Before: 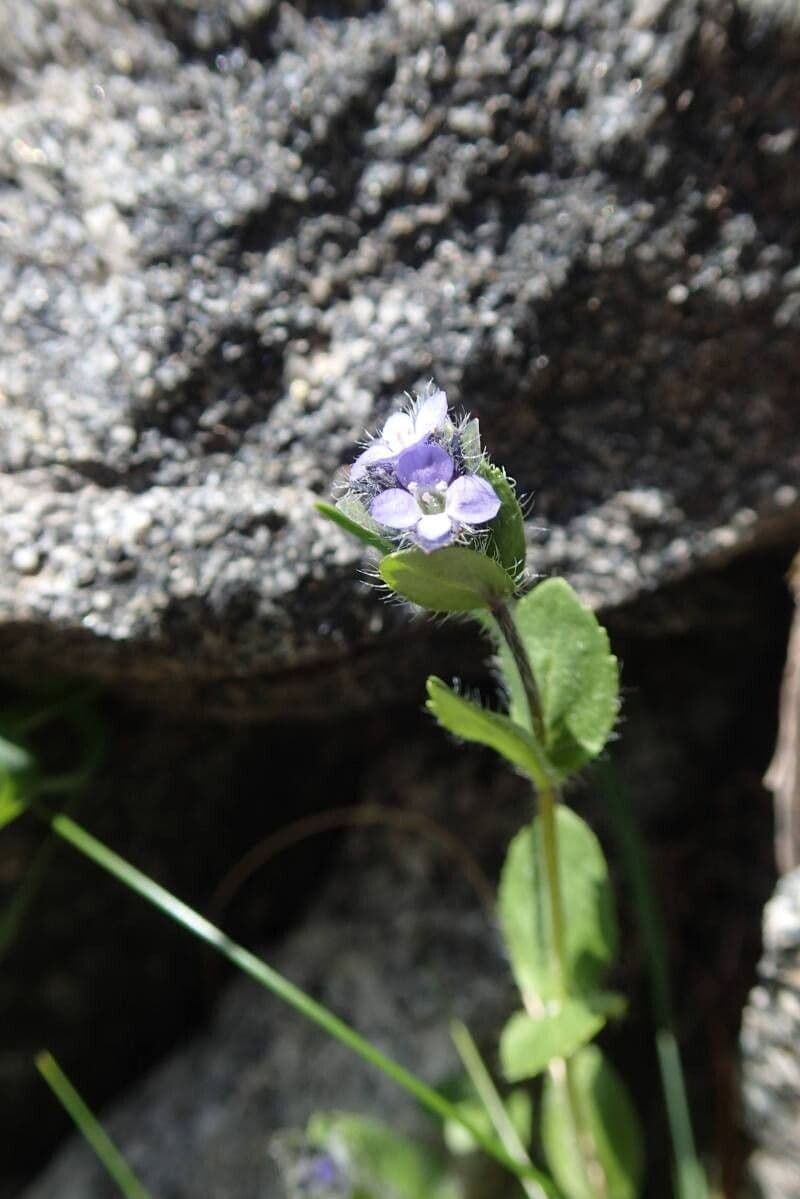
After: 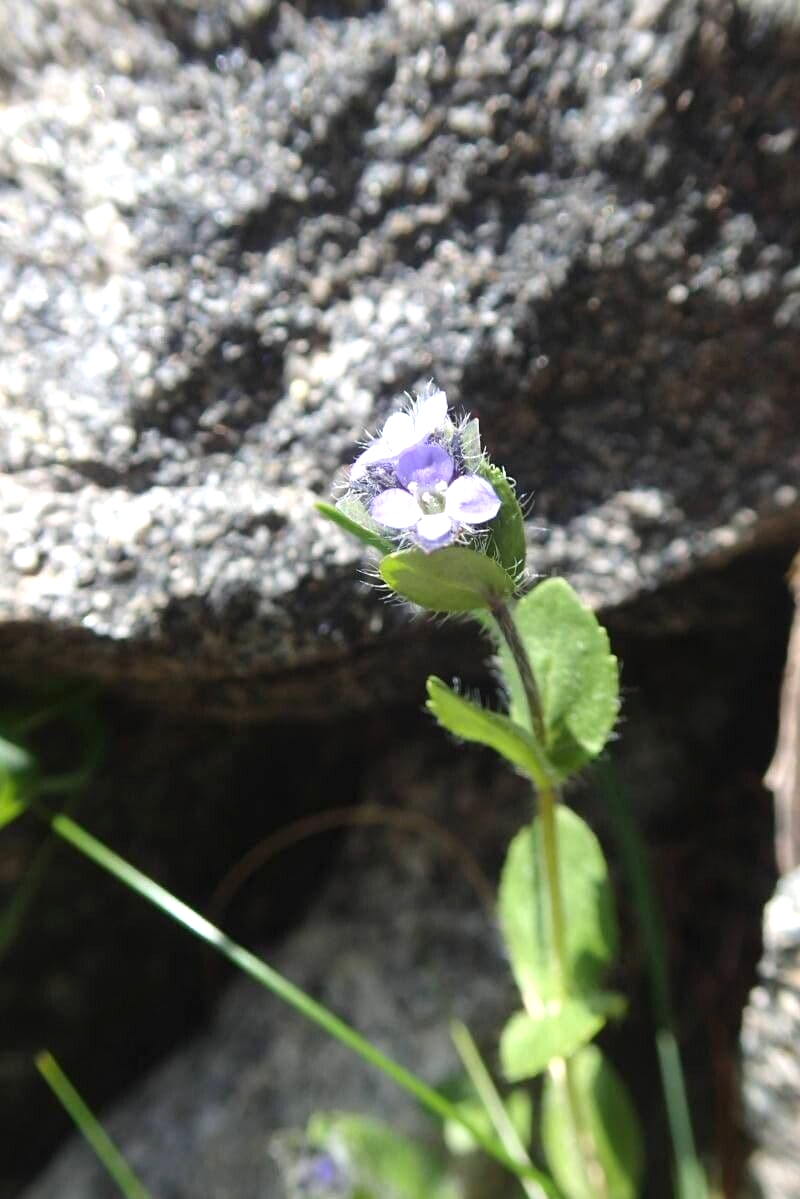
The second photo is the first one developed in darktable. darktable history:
contrast equalizer: octaves 7, y [[0.601, 0.6, 0.598, 0.598, 0.6, 0.601], [0.5 ×6], [0.5 ×6], [0 ×6], [0 ×6]], mix -0.362
exposure: exposure 0.605 EV, compensate highlight preservation false
